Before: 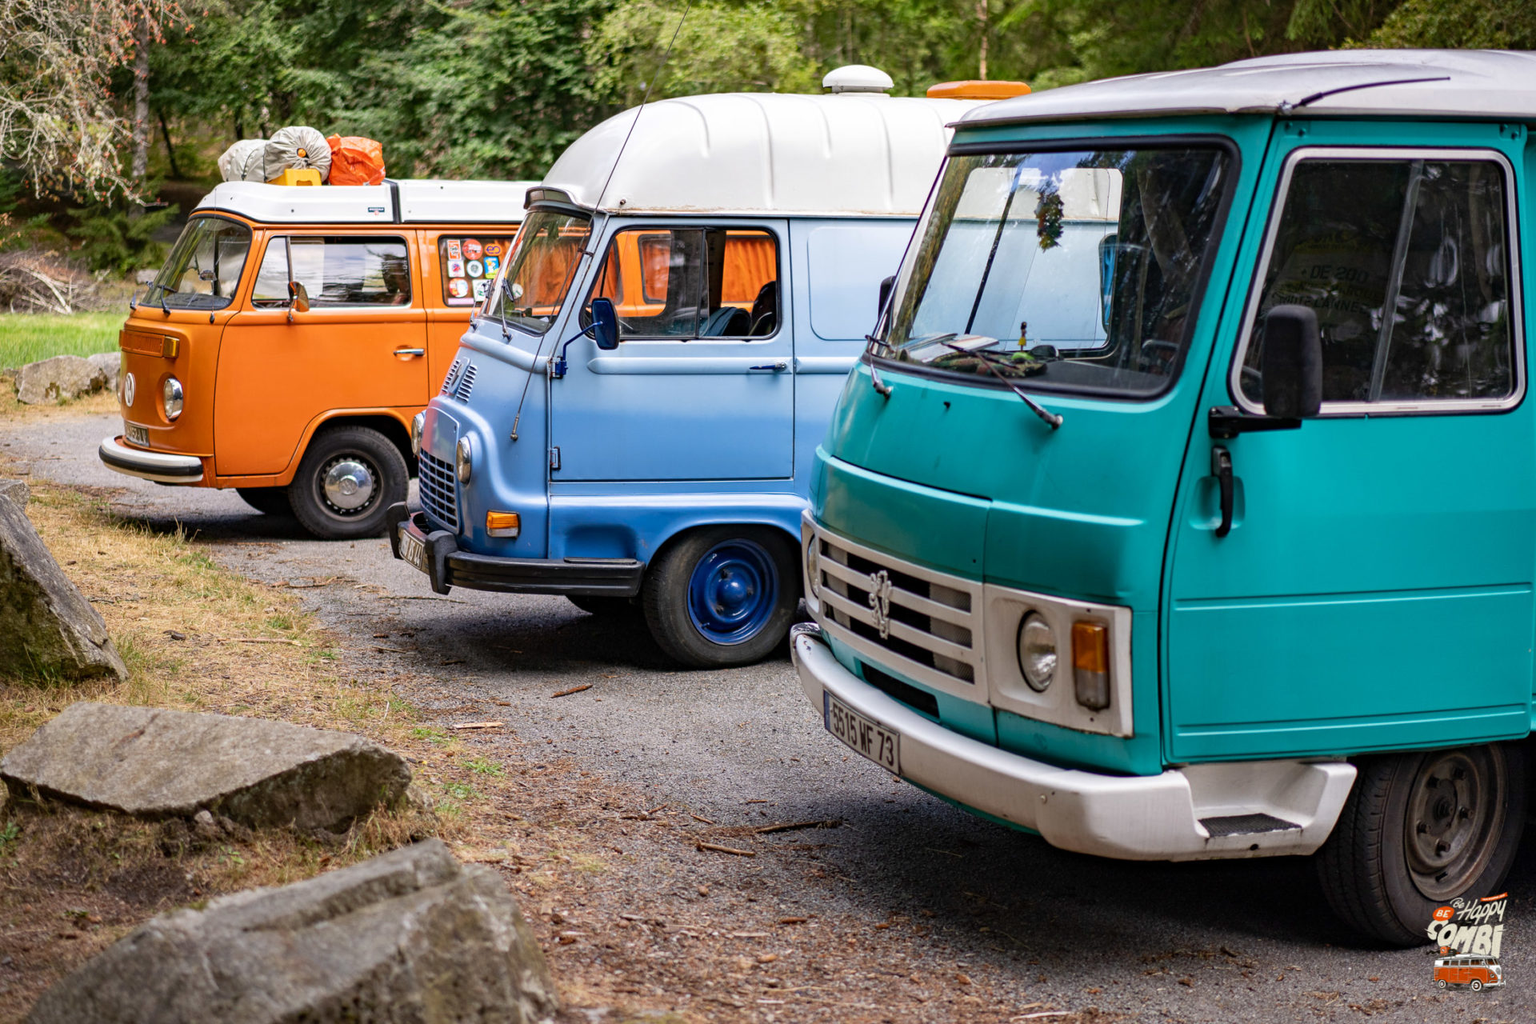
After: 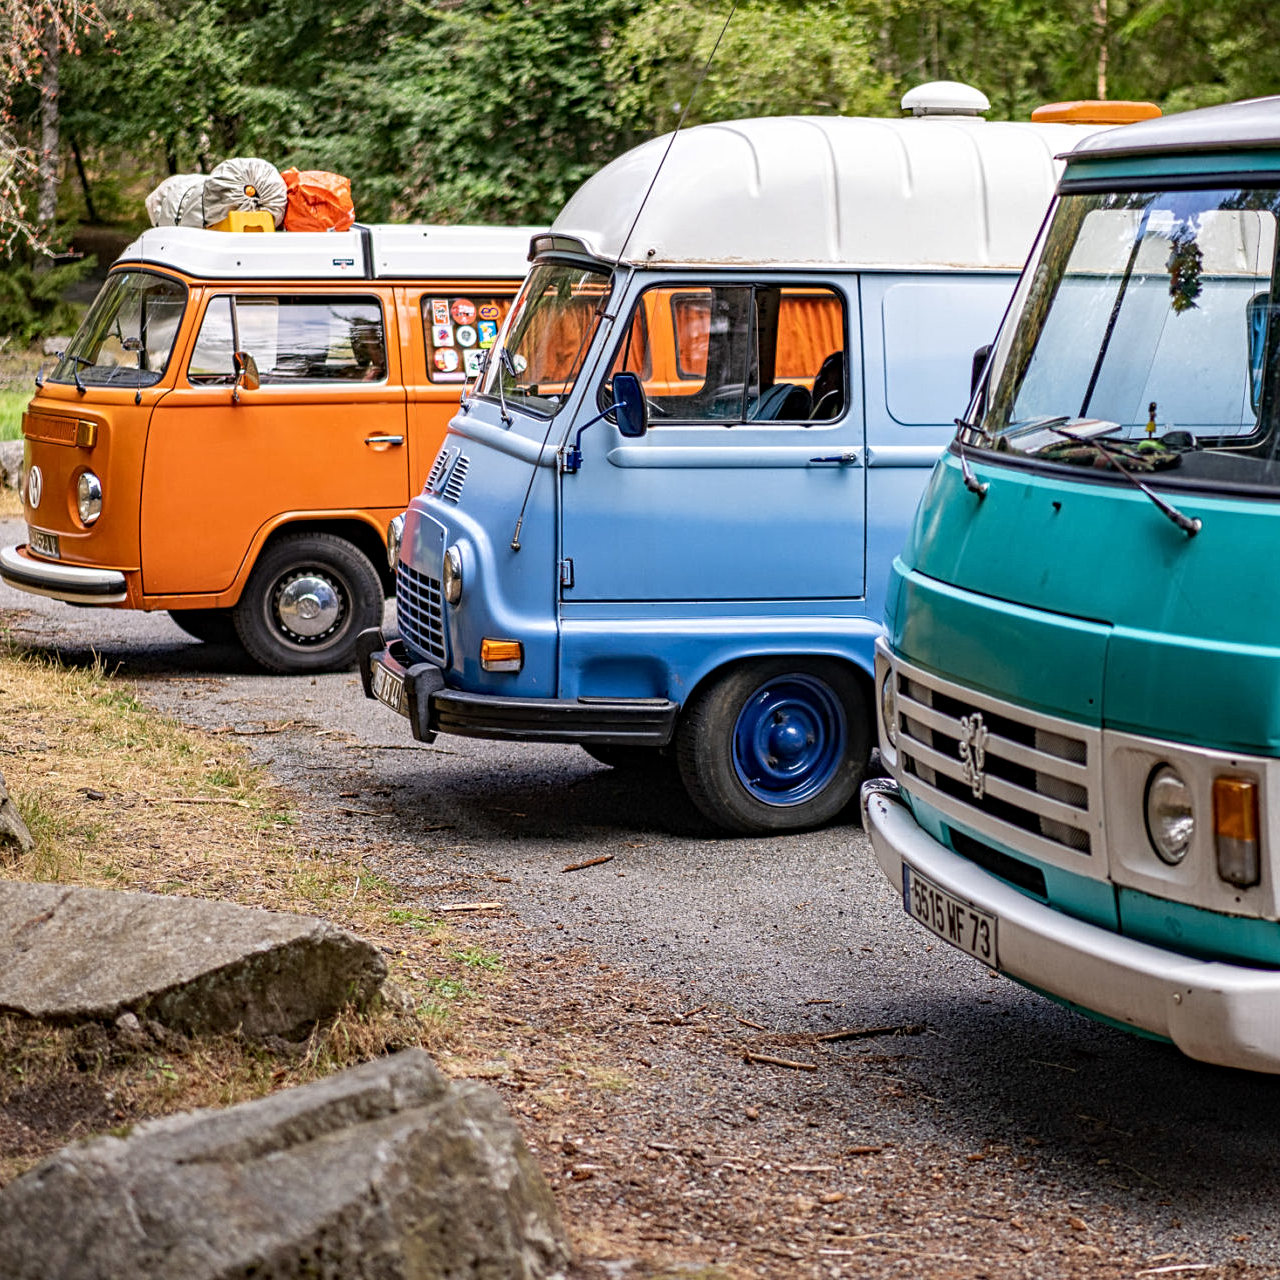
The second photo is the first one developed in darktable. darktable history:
crop and rotate: left 6.617%, right 26.717%
contrast equalizer: y [[0.5, 0.5, 0.5, 0.539, 0.64, 0.611], [0.5 ×6], [0.5 ×6], [0 ×6], [0 ×6]]
